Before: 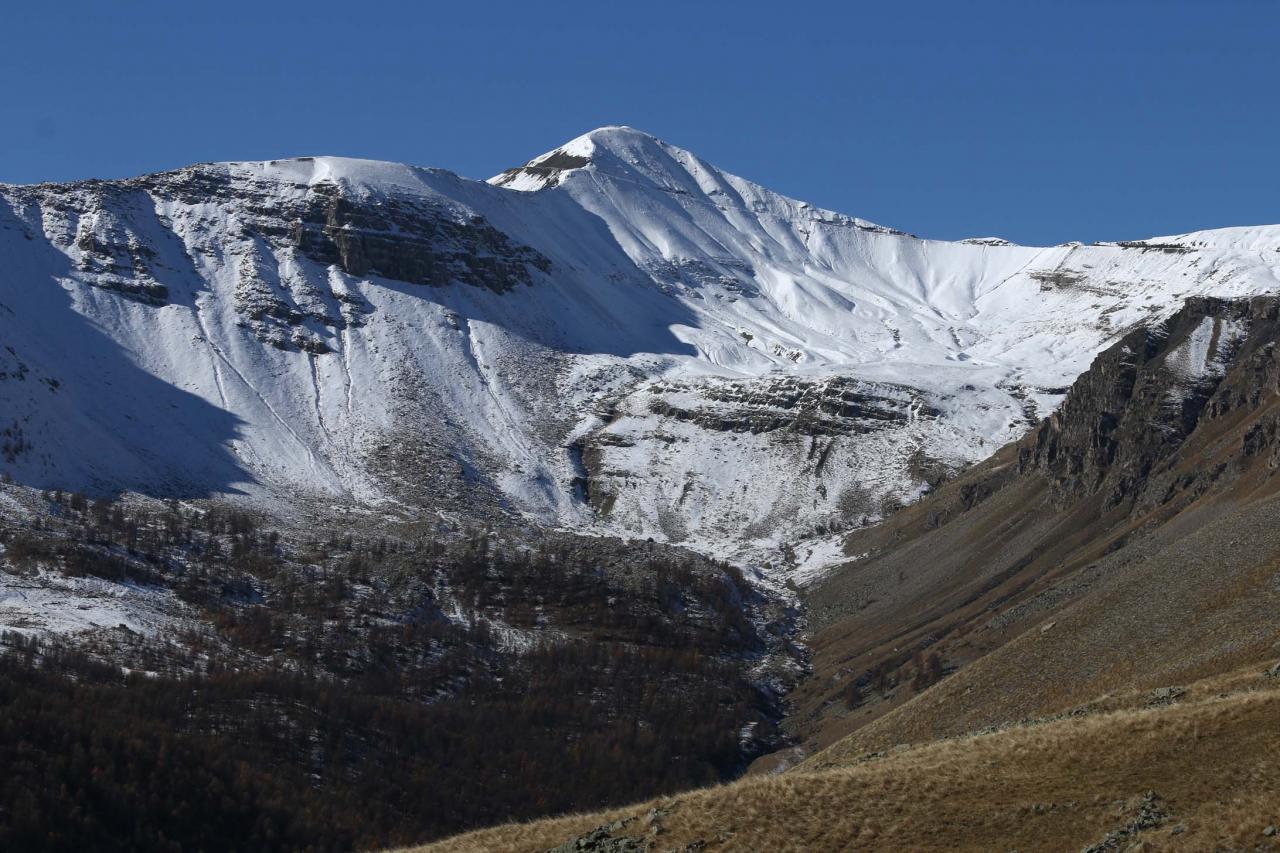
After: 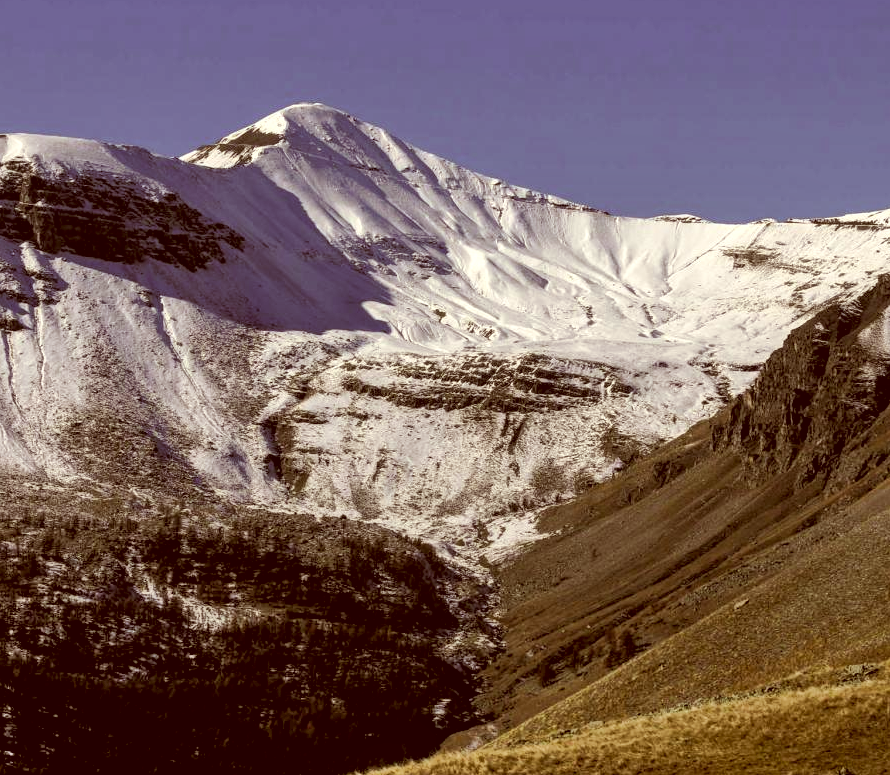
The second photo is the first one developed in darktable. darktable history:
crop and rotate: left 24.034%, top 2.838%, right 6.406%, bottom 6.299%
tone curve: curves: ch0 [(0, 0) (0.003, 0.003) (0.011, 0.01) (0.025, 0.023) (0.044, 0.041) (0.069, 0.064) (0.1, 0.092) (0.136, 0.125) (0.177, 0.163) (0.224, 0.207) (0.277, 0.255) (0.335, 0.309) (0.399, 0.375) (0.468, 0.459) (0.543, 0.548) (0.623, 0.629) (0.709, 0.716) (0.801, 0.808) (0.898, 0.911) (1, 1)], preserve colors none
shadows and highlights: highlights color adjustment 0%, soften with gaussian
color correction: highlights a* 1.12, highlights b* 24.26, shadows a* 15.58, shadows b* 24.26
local contrast: on, module defaults
rgb levels: levels [[0.013, 0.434, 0.89], [0, 0.5, 1], [0, 0.5, 1]]
white balance: red 0.954, blue 1.079
